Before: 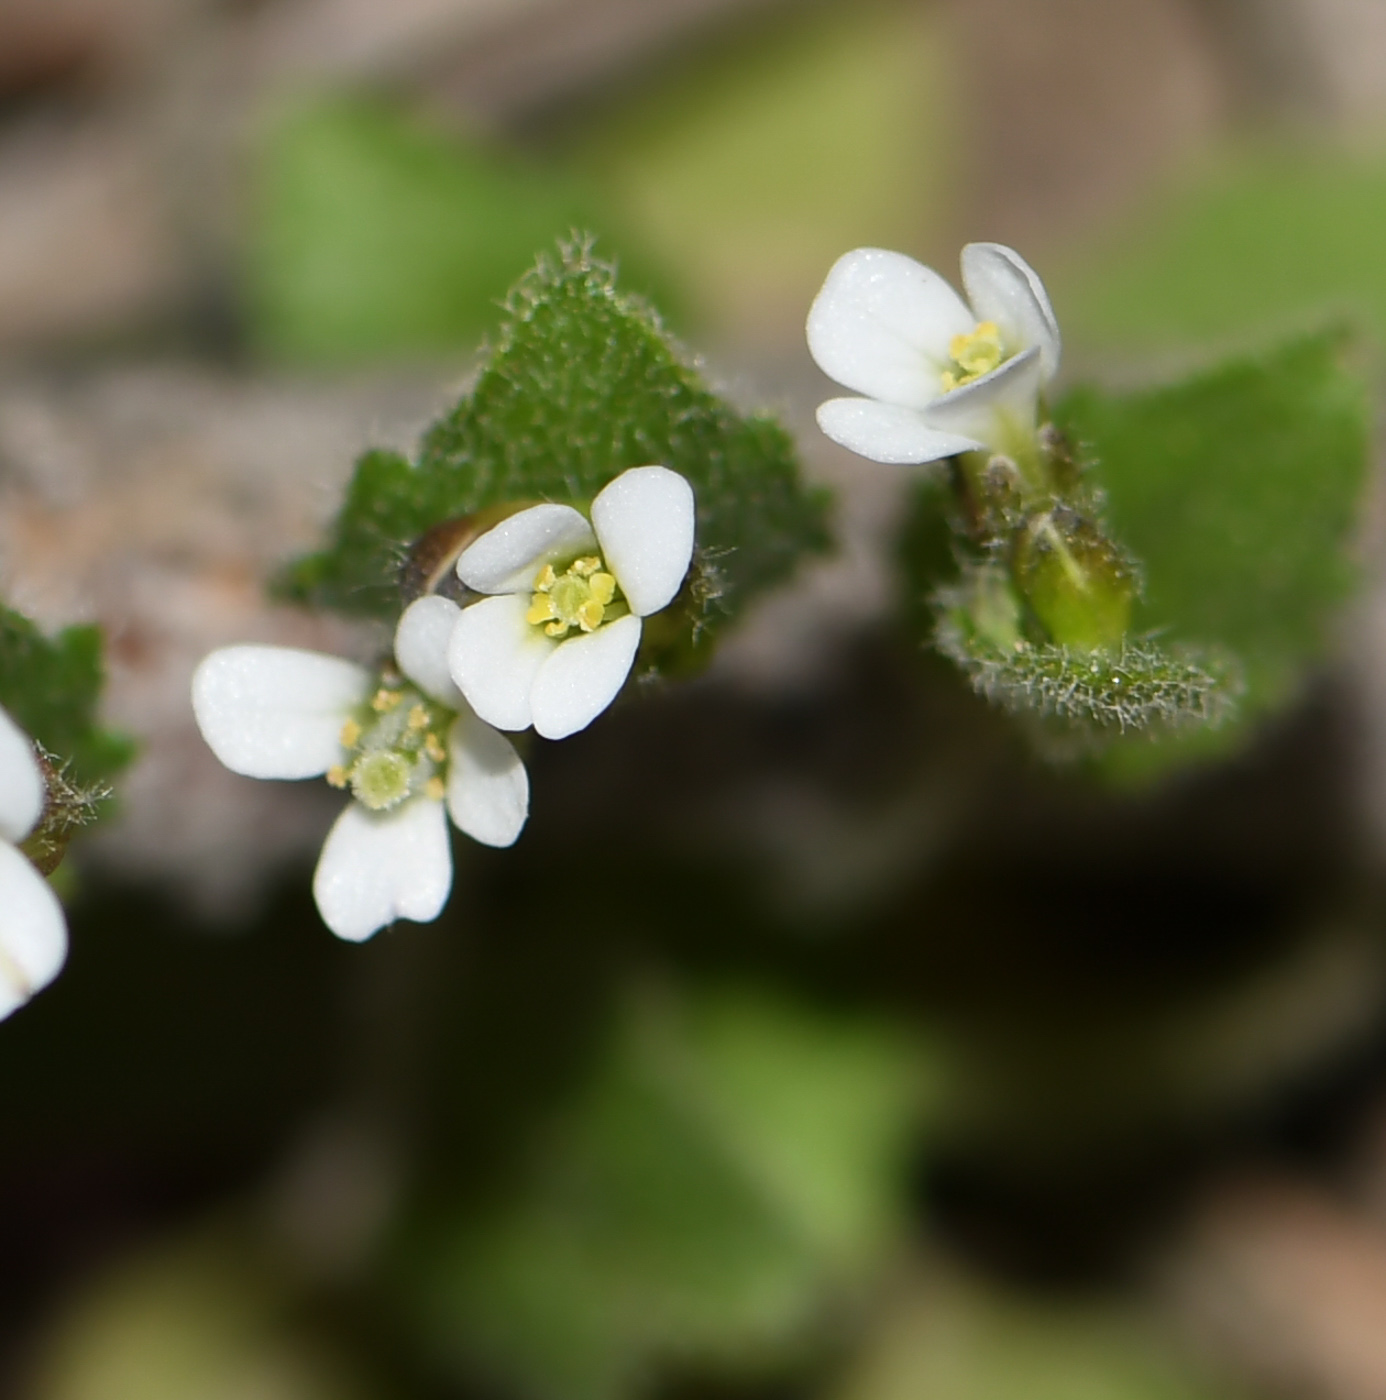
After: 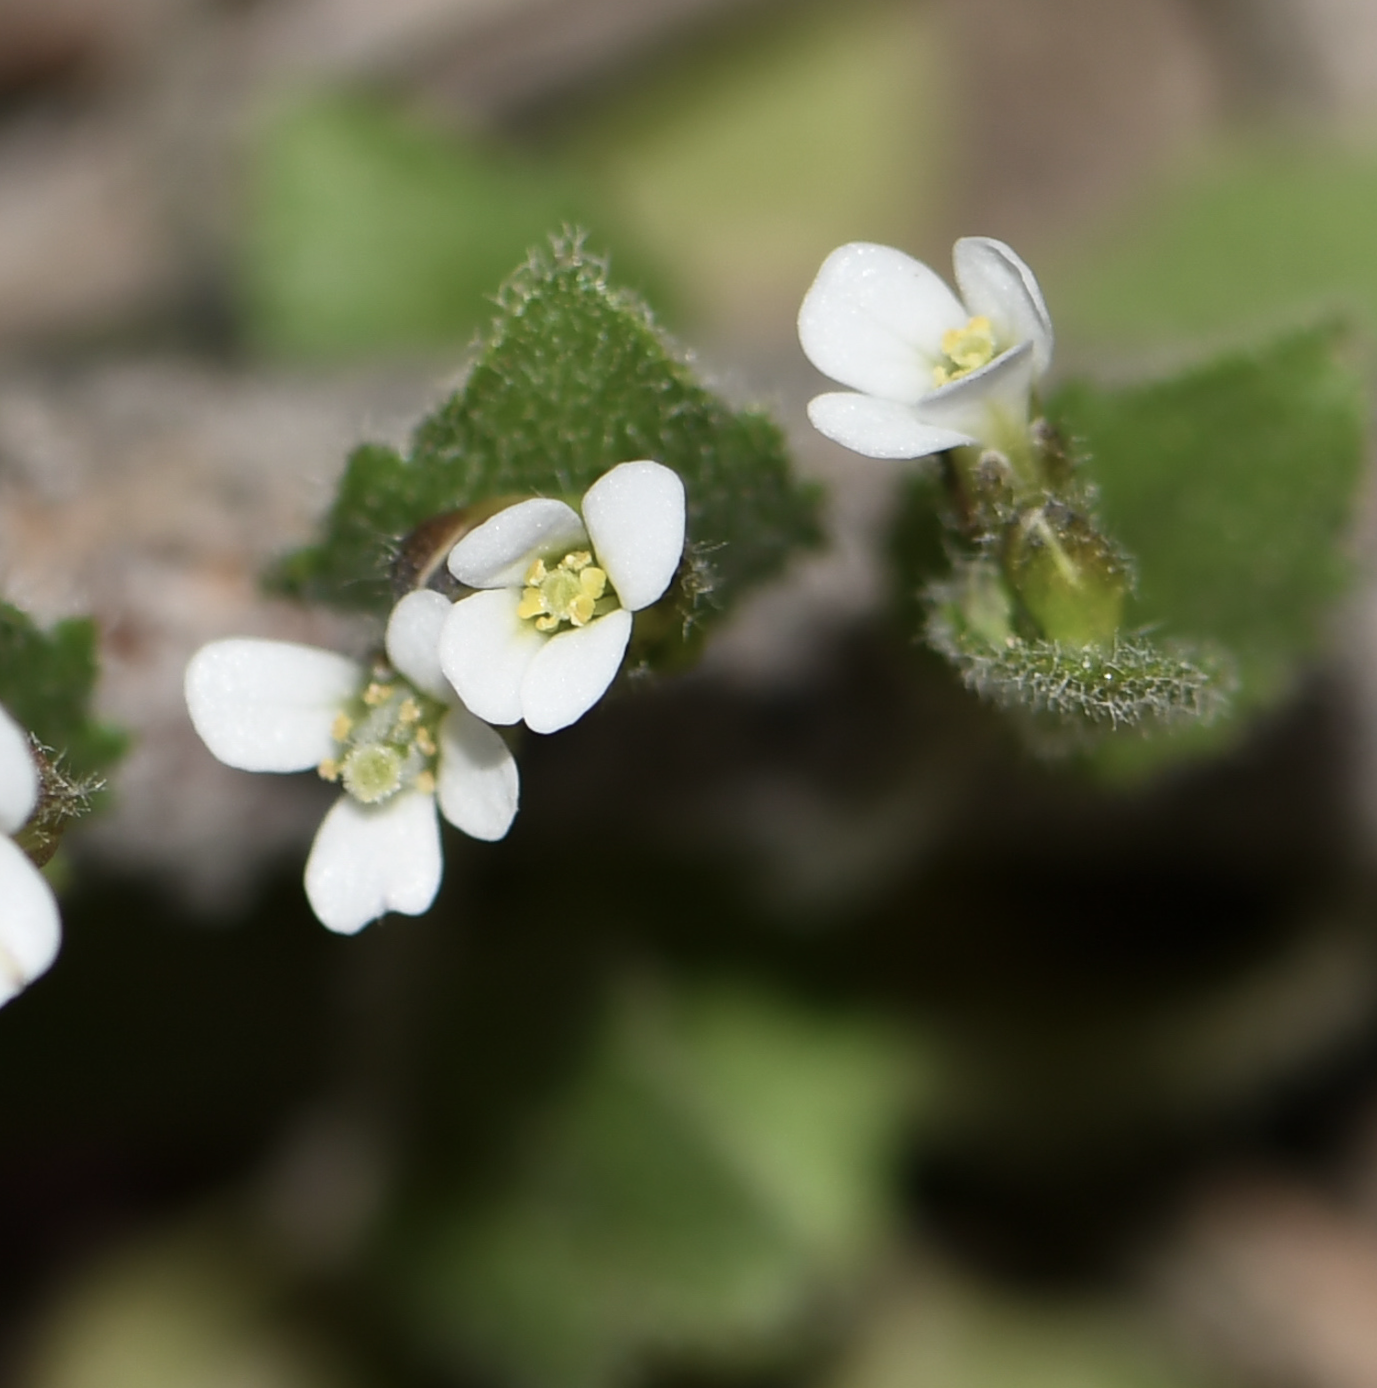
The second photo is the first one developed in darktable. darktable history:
contrast brightness saturation: contrast 0.06, brightness -0.01, saturation -0.23
tone curve: curves: ch0 [(0, 0) (0.003, 0.003) (0.011, 0.011) (0.025, 0.025) (0.044, 0.045) (0.069, 0.07) (0.1, 0.101) (0.136, 0.138) (0.177, 0.18) (0.224, 0.228) (0.277, 0.281) (0.335, 0.34) (0.399, 0.405) (0.468, 0.475) (0.543, 0.551) (0.623, 0.633) (0.709, 0.72) (0.801, 0.813) (0.898, 0.907) (1, 1)], preserve colors none
rotate and perspective: rotation 0.192°, lens shift (horizontal) -0.015, crop left 0.005, crop right 0.996, crop top 0.006, crop bottom 0.99
